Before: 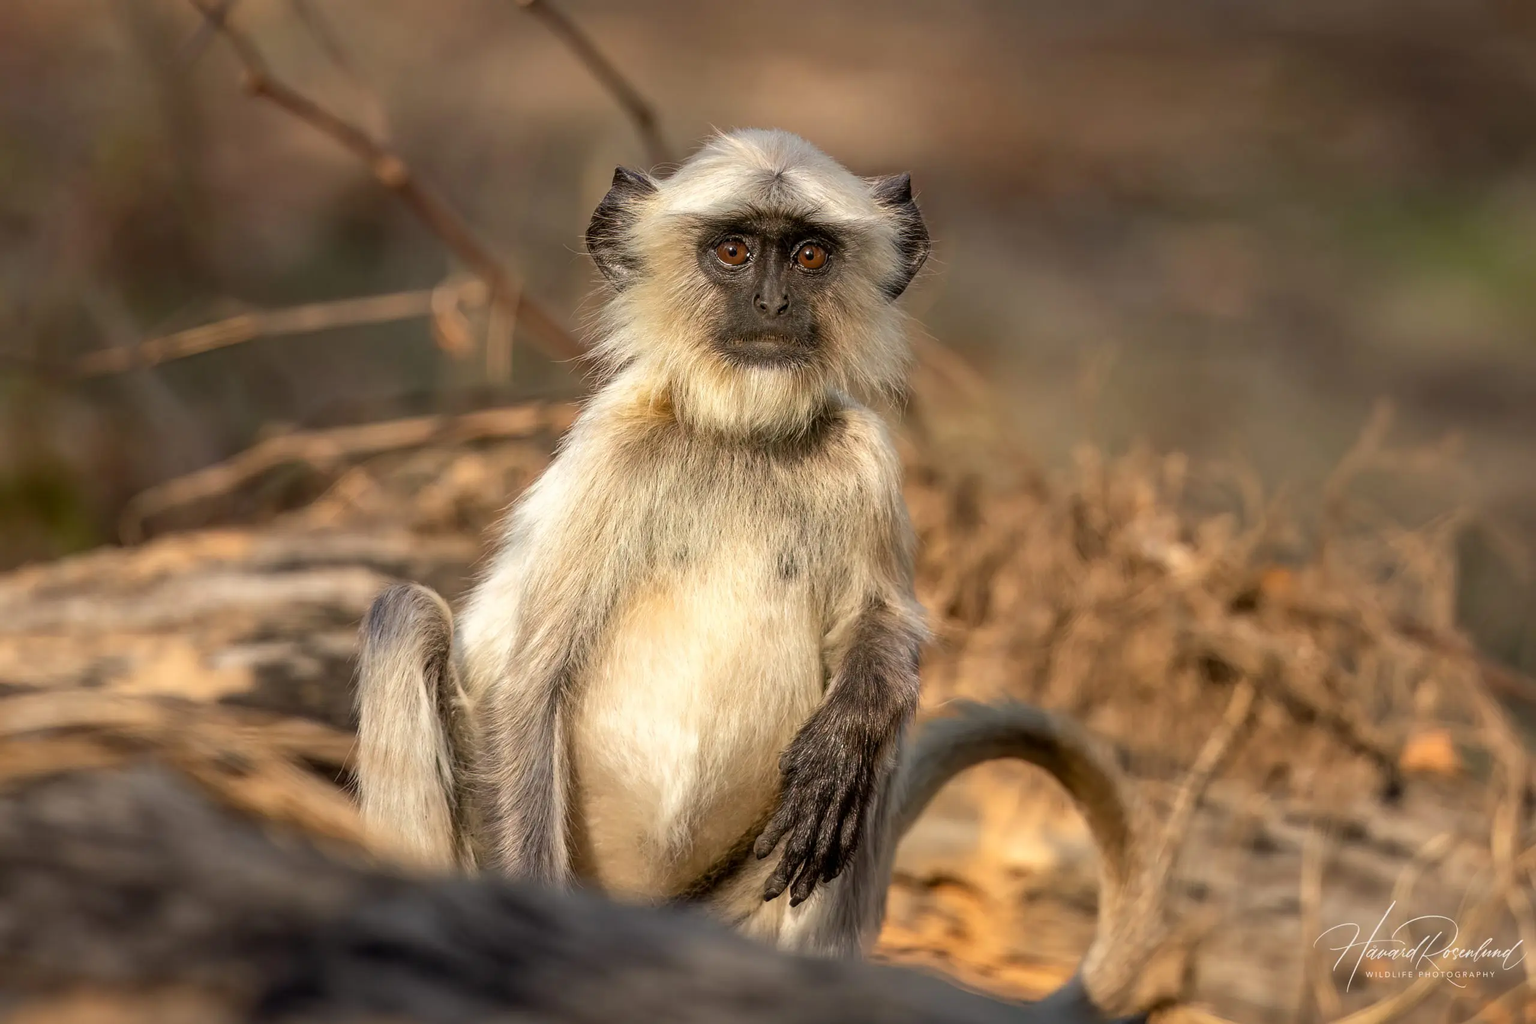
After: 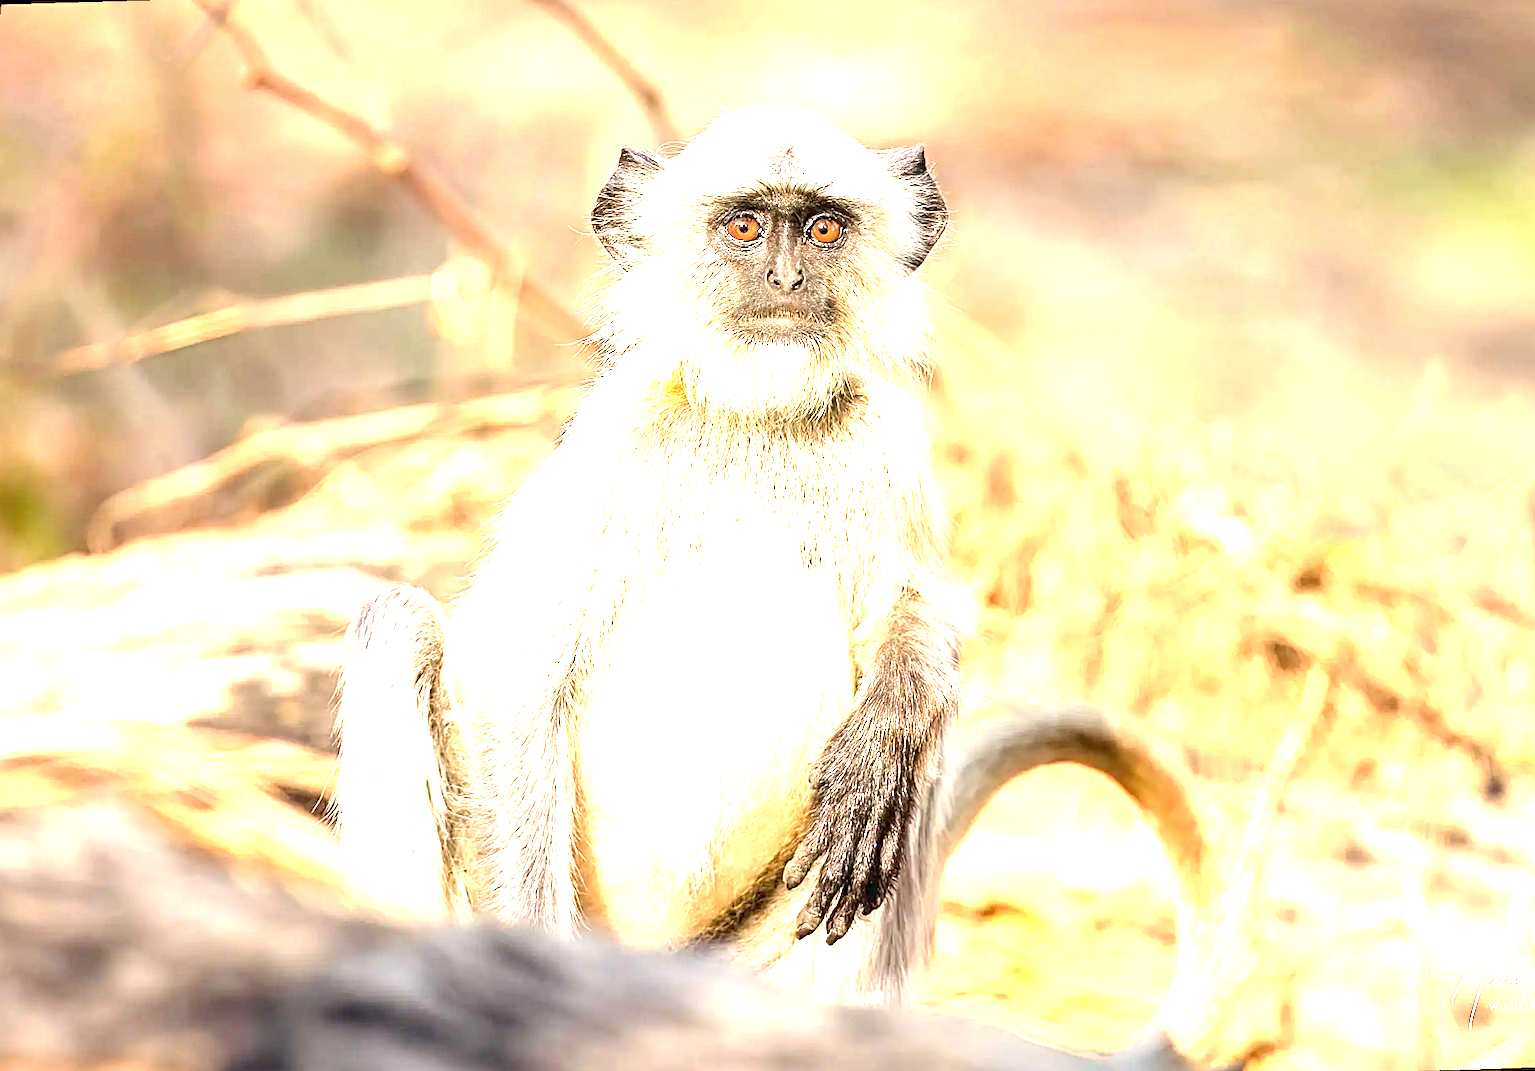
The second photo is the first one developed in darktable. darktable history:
rotate and perspective: rotation -1.68°, lens shift (vertical) -0.146, crop left 0.049, crop right 0.912, crop top 0.032, crop bottom 0.96
contrast brightness saturation: contrast 0.05, brightness 0.06, saturation 0.01
sharpen: radius 2.676, amount 0.669
exposure: exposure 3 EV, compensate highlight preservation false
